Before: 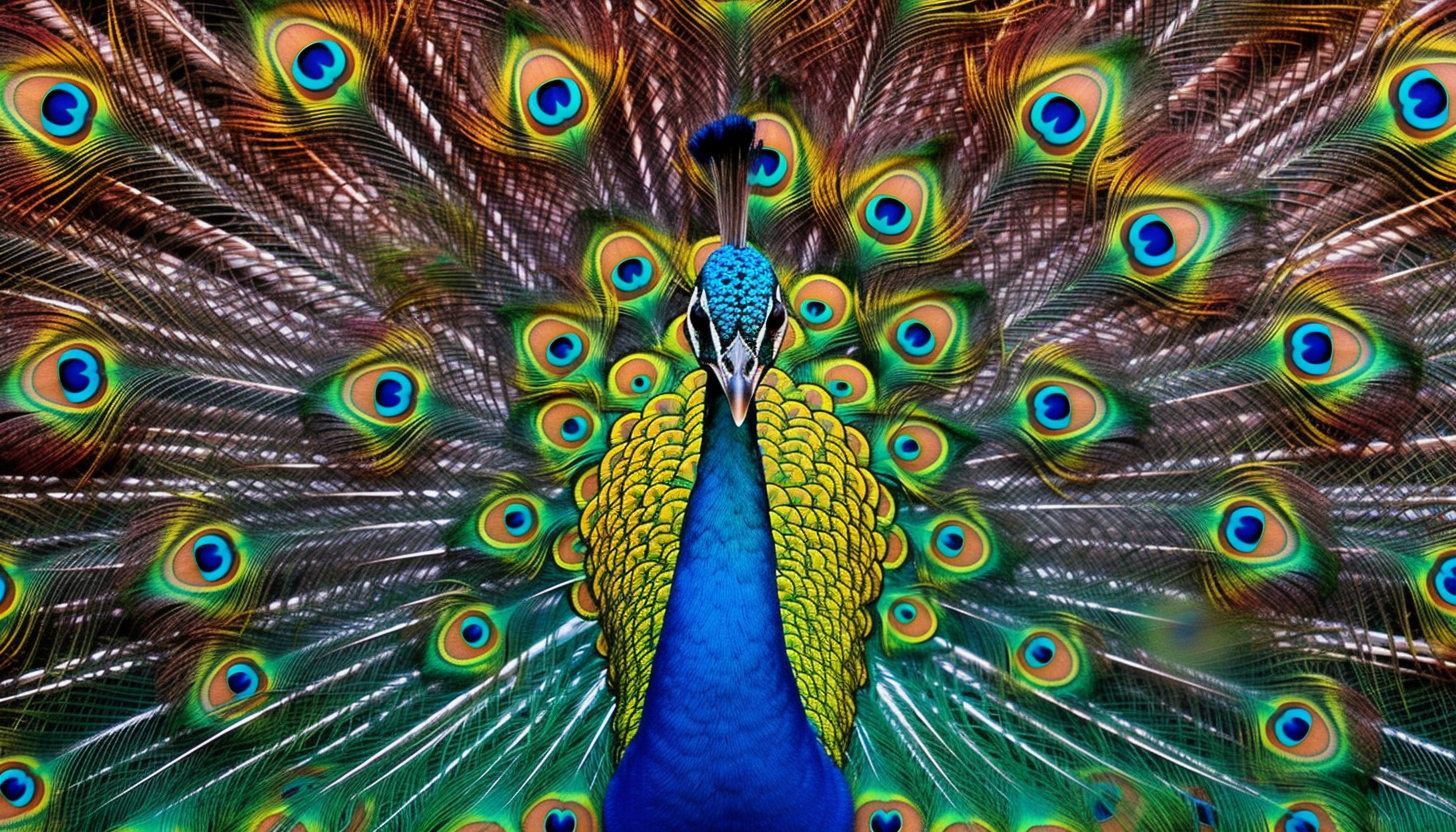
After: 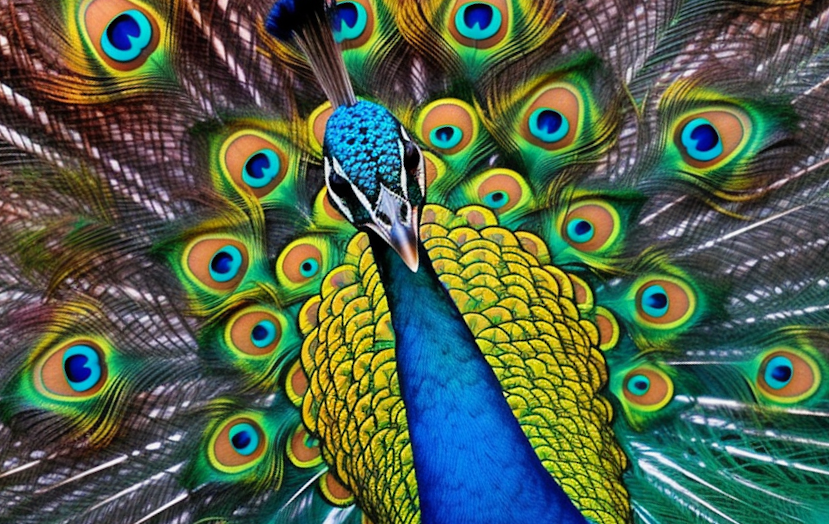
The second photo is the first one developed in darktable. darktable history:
crop and rotate: angle 21.34°, left 6.74%, right 3.943%, bottom 1.069%
